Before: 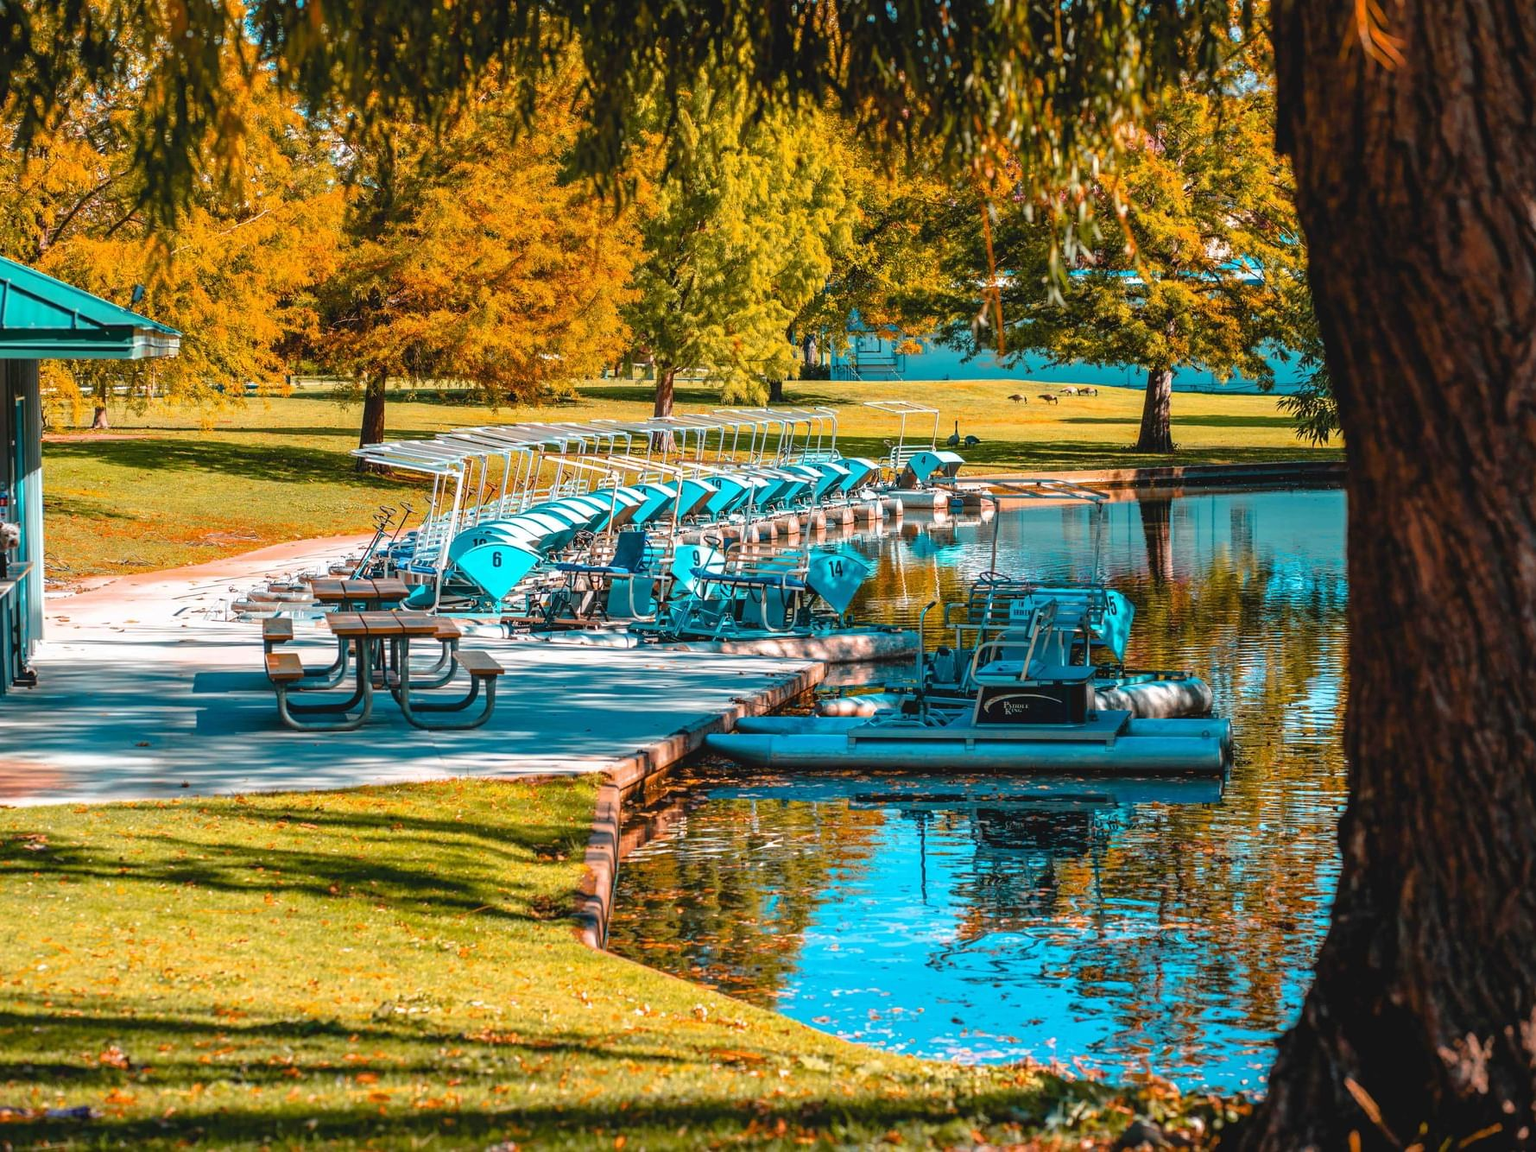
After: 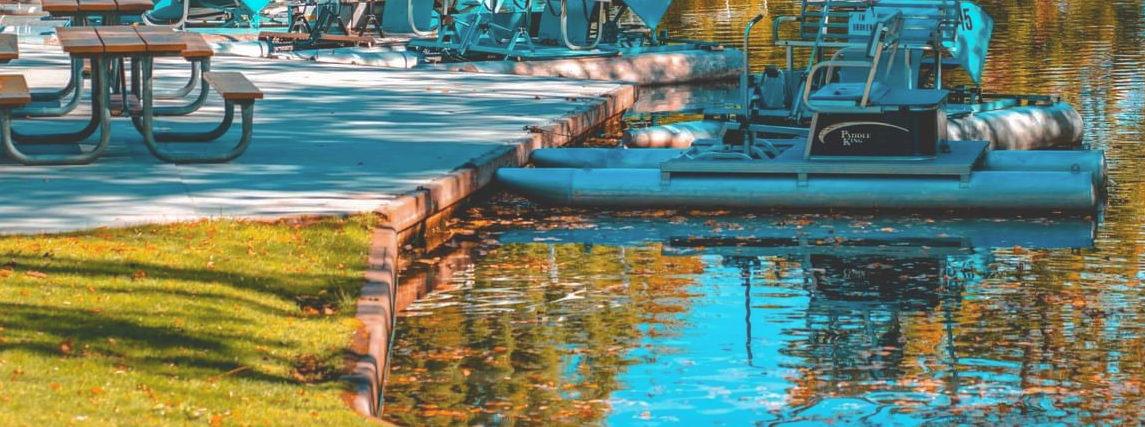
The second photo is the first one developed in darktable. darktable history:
color balance: lift [1.007, 1, 1, 1], gamma [1.097, 1, 1, 1]
crop: left 18.091%, top 51.13%, right 17.525%, bottom 16.85%
shadows and highlights: on, module defaults
